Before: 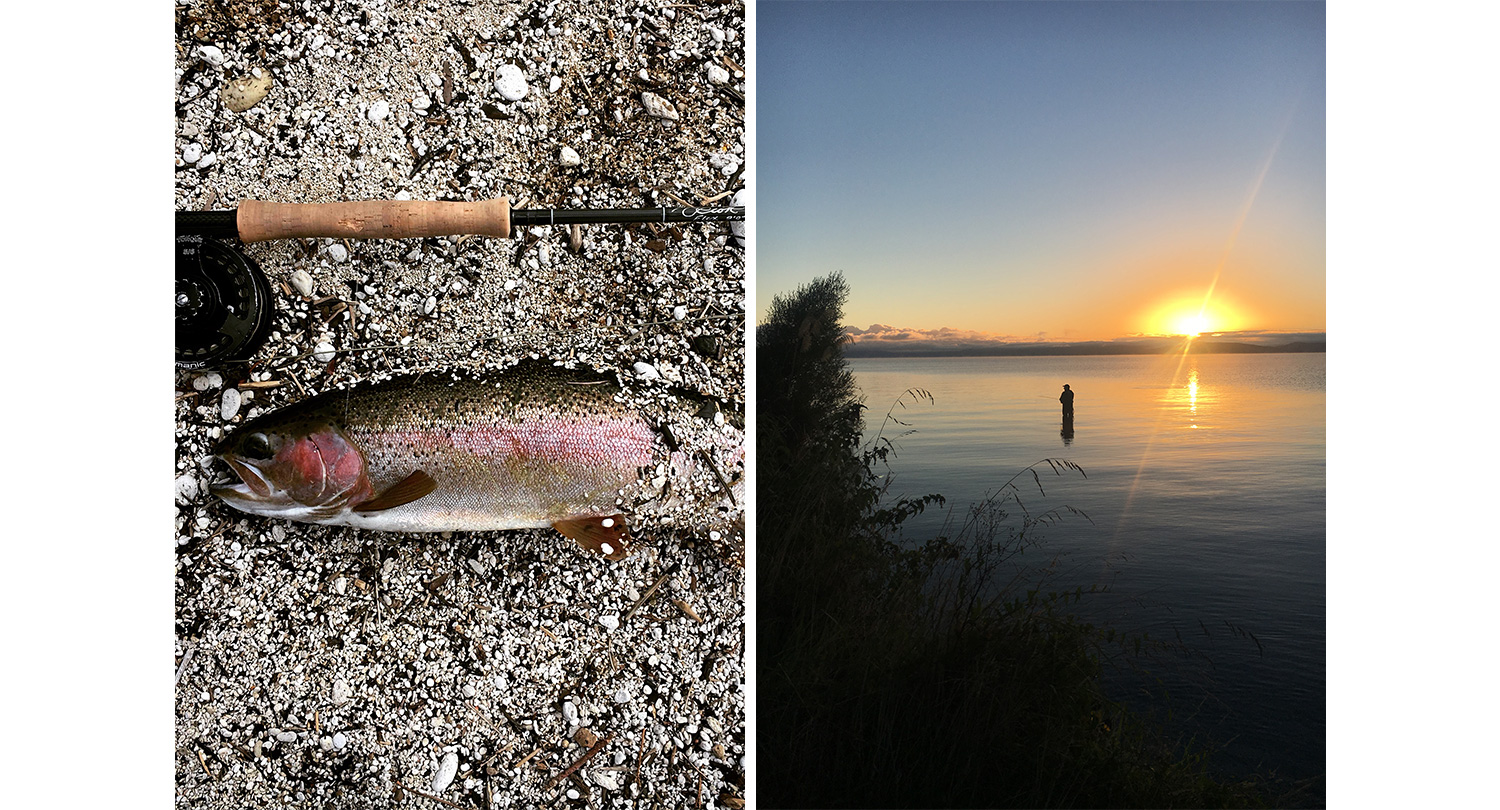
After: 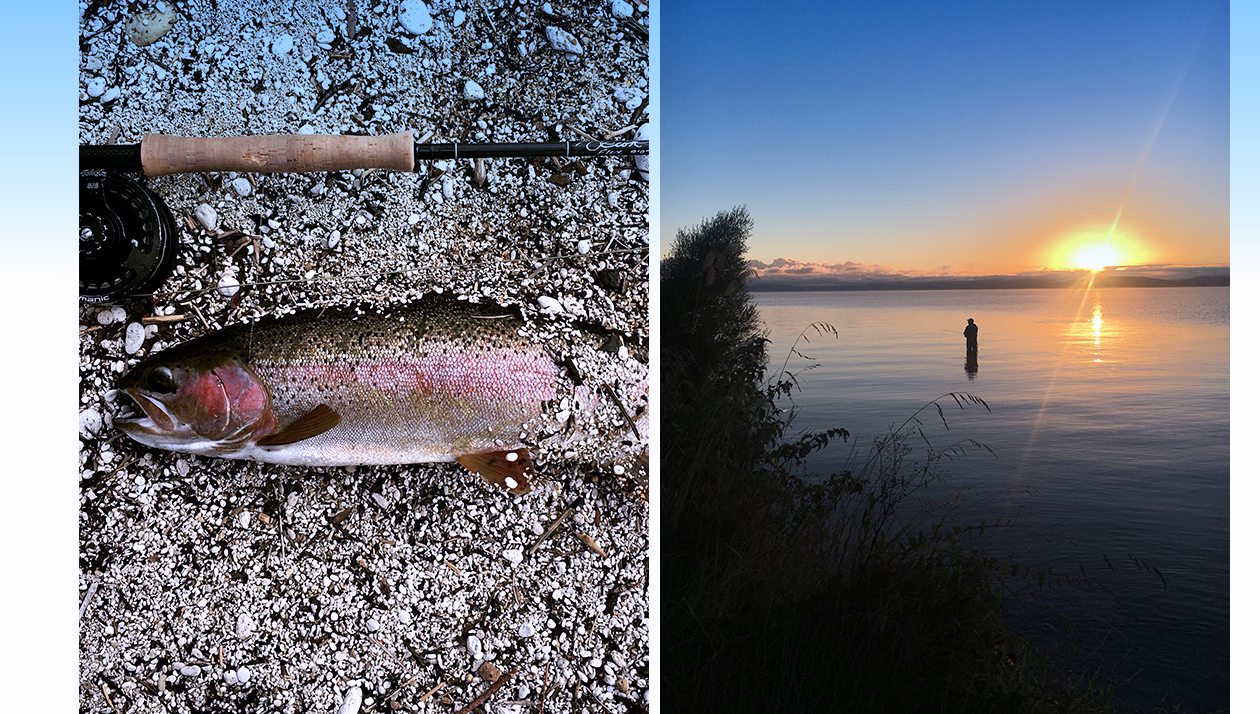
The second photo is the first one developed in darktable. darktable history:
crop: left 6.446%, top 8.188%, right 9.538%, bottom 3.548%
graduated density: density 2.02 EV, hardness 44%, rotation 0.374°, offset 8.21, hue 208.8°, saturation 97%
color calibration: illuminant custom, x 0.363, y 0.385, temperature 4528.03 K
